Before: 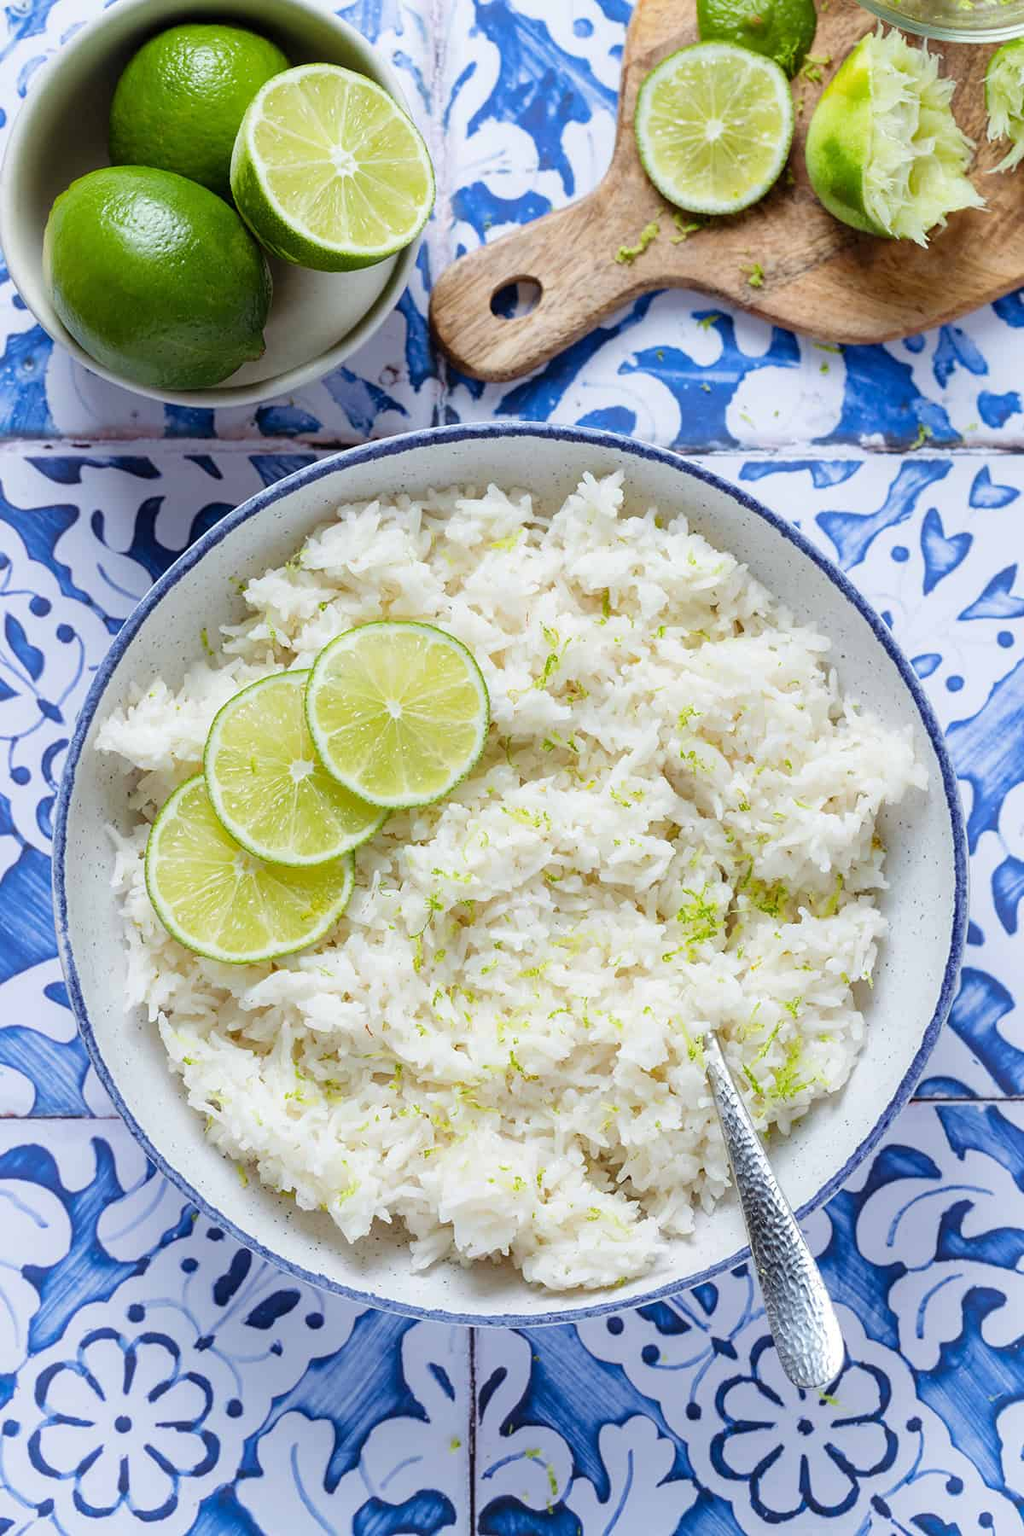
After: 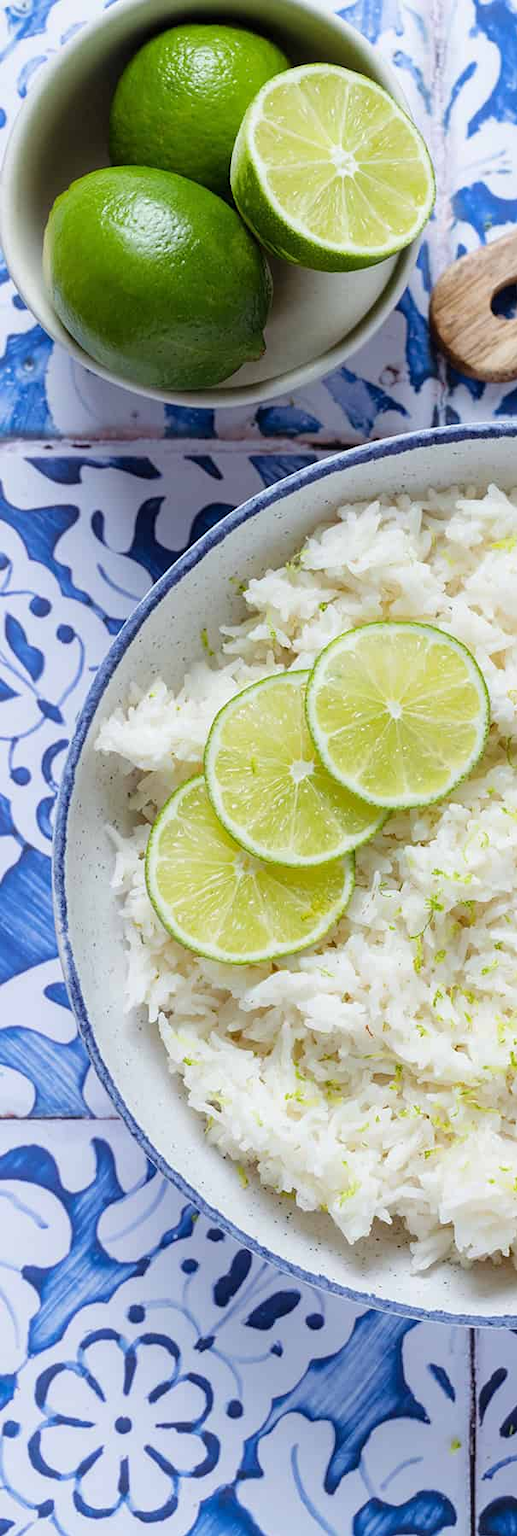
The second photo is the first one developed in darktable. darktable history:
crop and rotate: left 0.022%, top 0%, right 49.416%
